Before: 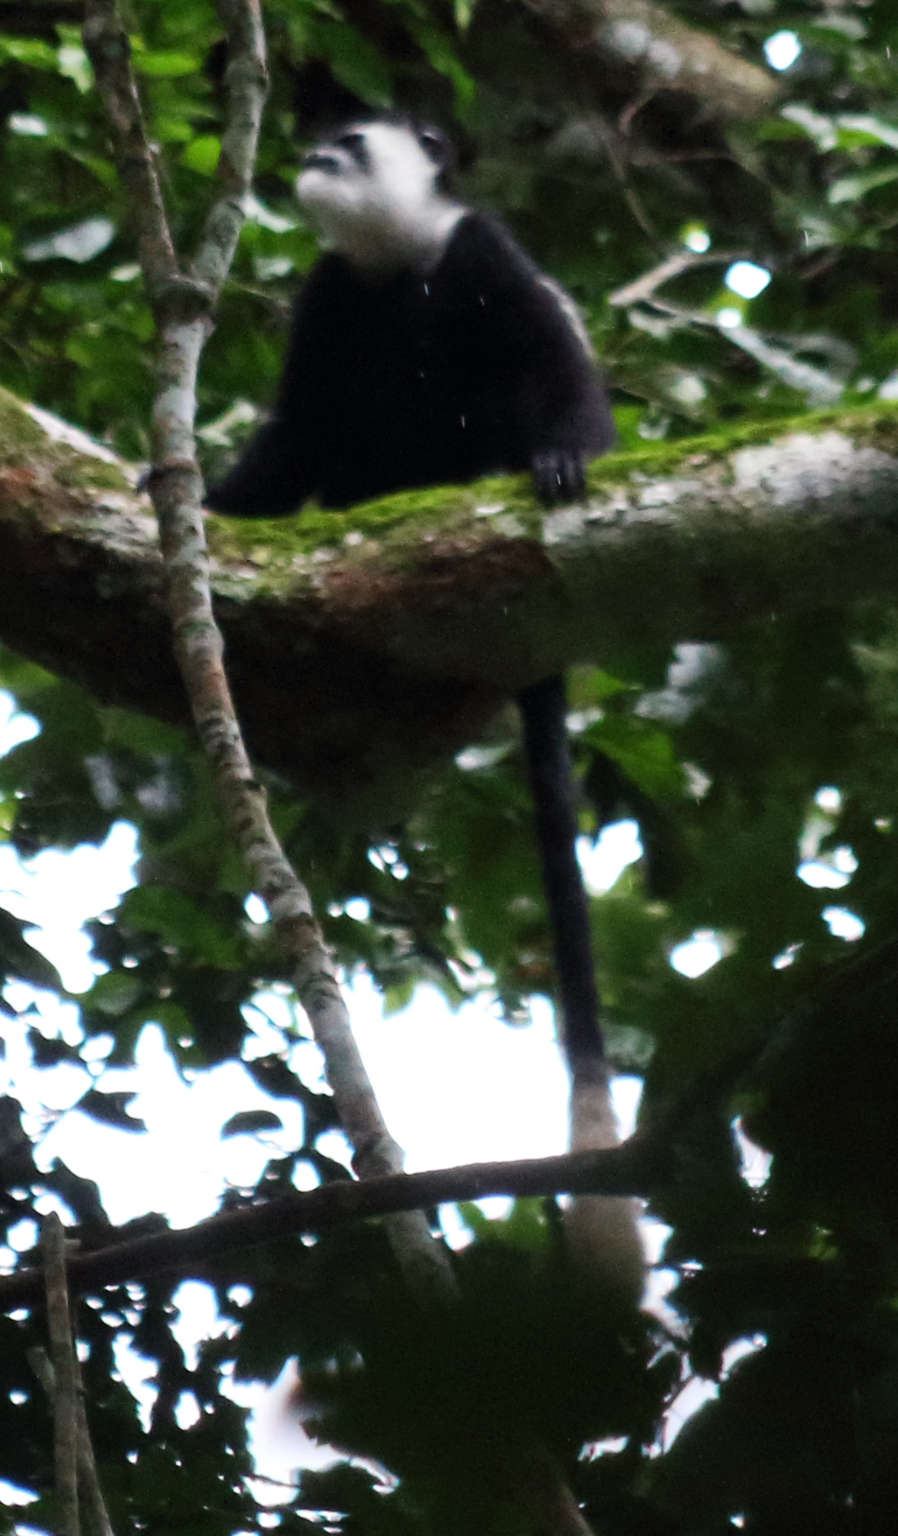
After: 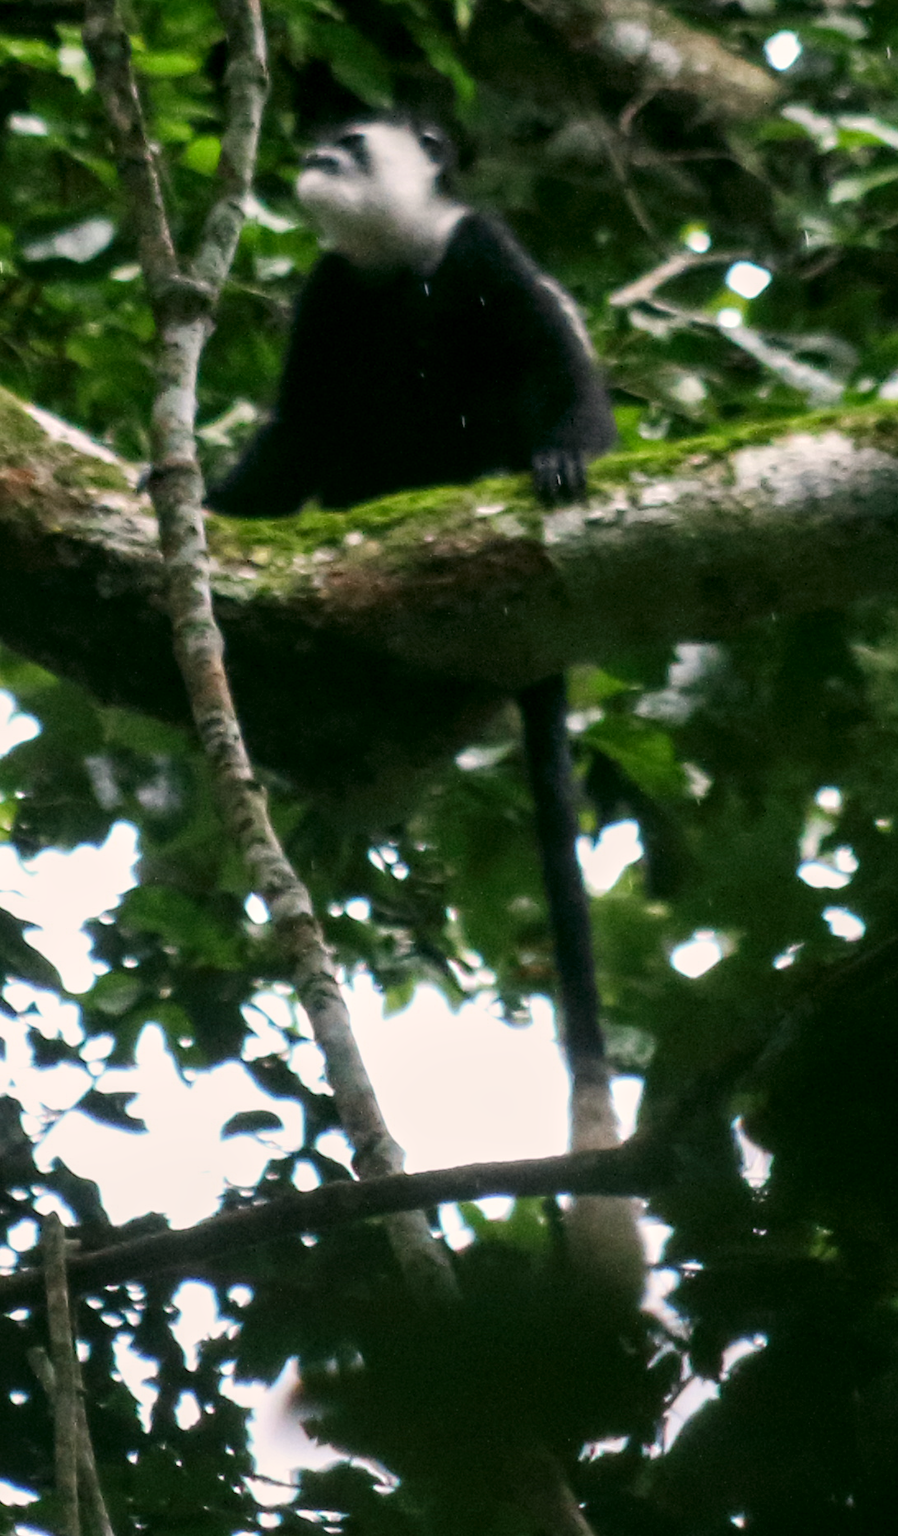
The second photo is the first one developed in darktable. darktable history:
local contrast: on, module defaults
color correction: highlights a* 4.31, highlights b* 4.97, shadows a* -8.18, shadows b* 4.86
